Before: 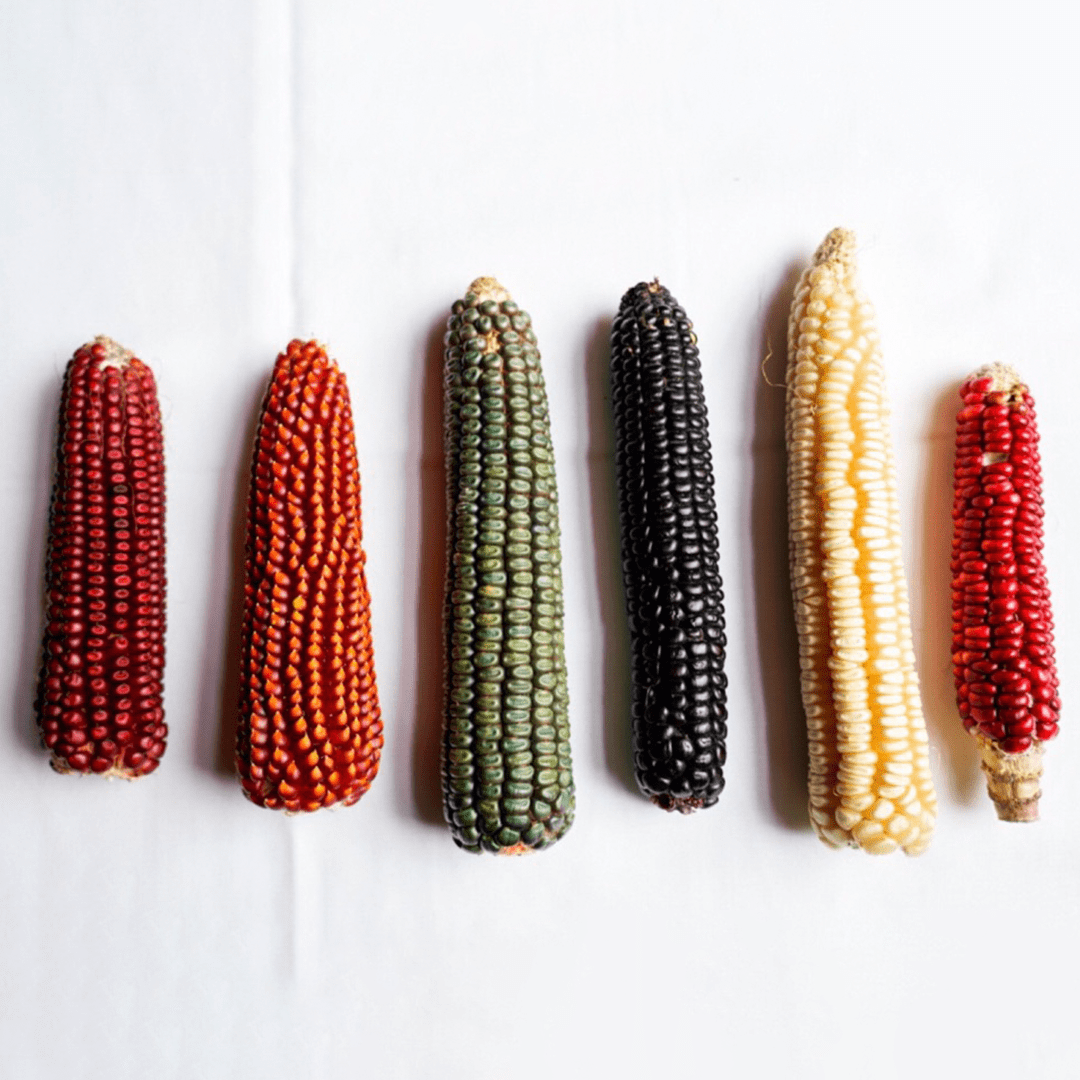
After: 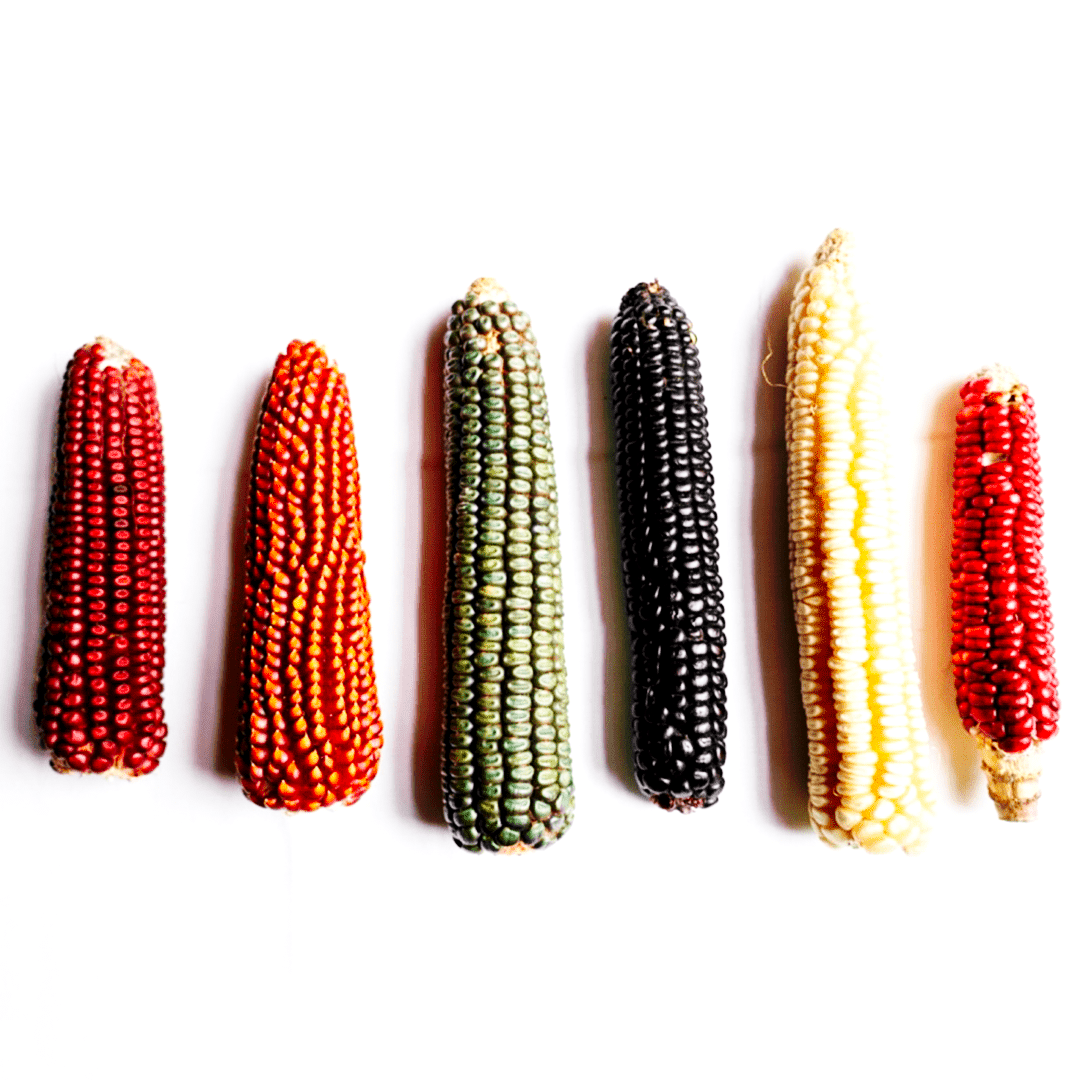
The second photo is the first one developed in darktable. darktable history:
base curve: curves: ch0 [(0, 0) (0.036, 0.025) (0.121, 0.166) (0.206, 0.329) (0.605, 0.79) (1, 1)], exposure shift 0.01, preserve colors none
exposure: black level correction 0.005, exposure 0.411 EV, compensate highlight preservation false
